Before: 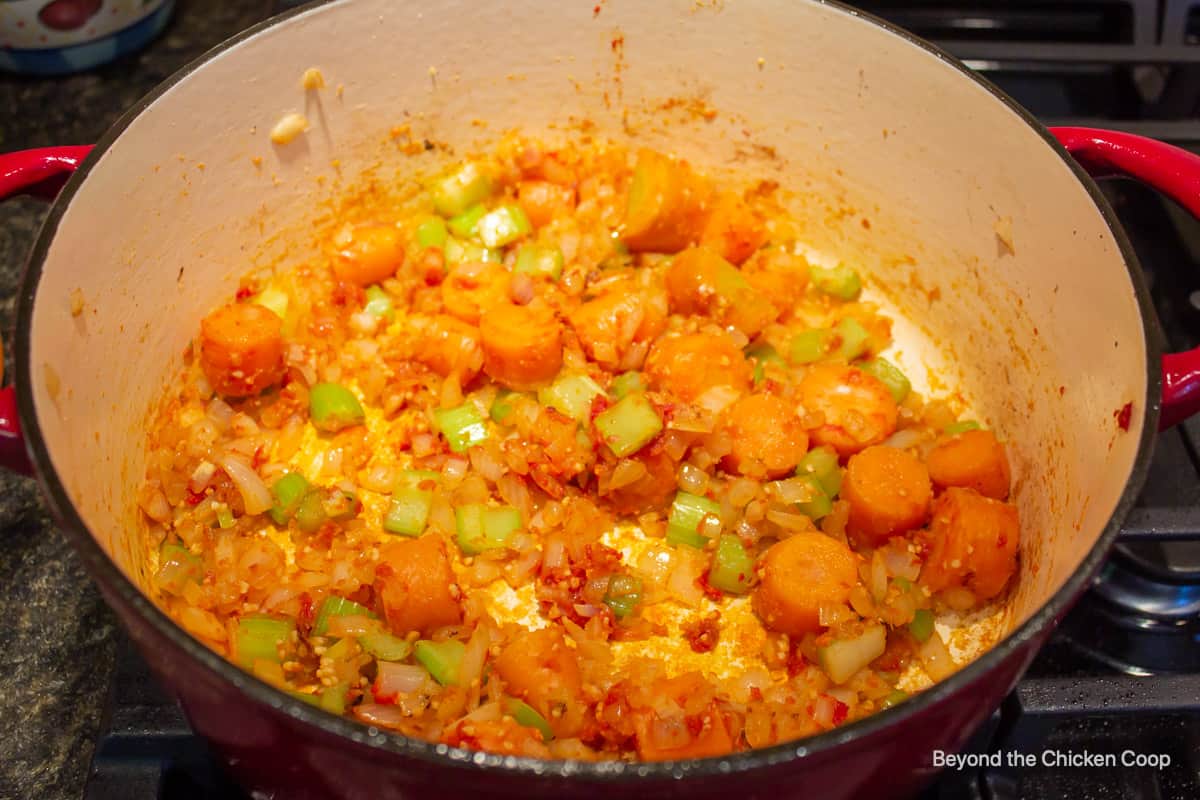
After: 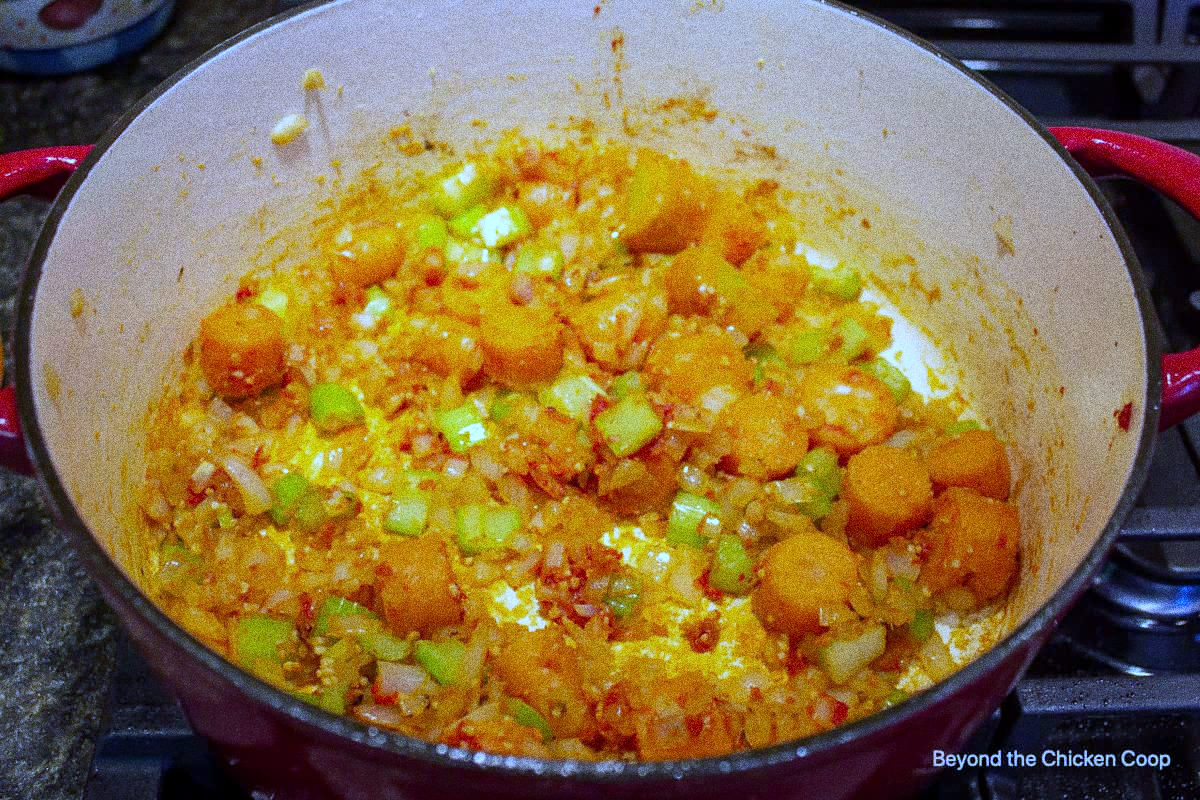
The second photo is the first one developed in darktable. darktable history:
white balance: red 0.766, blue 1.537
grain: coarseness 10.62 ISO, strength 55.56%
exposure: black level correction 0.001, exposure 0.14 EV, compensate highlight preservation false
